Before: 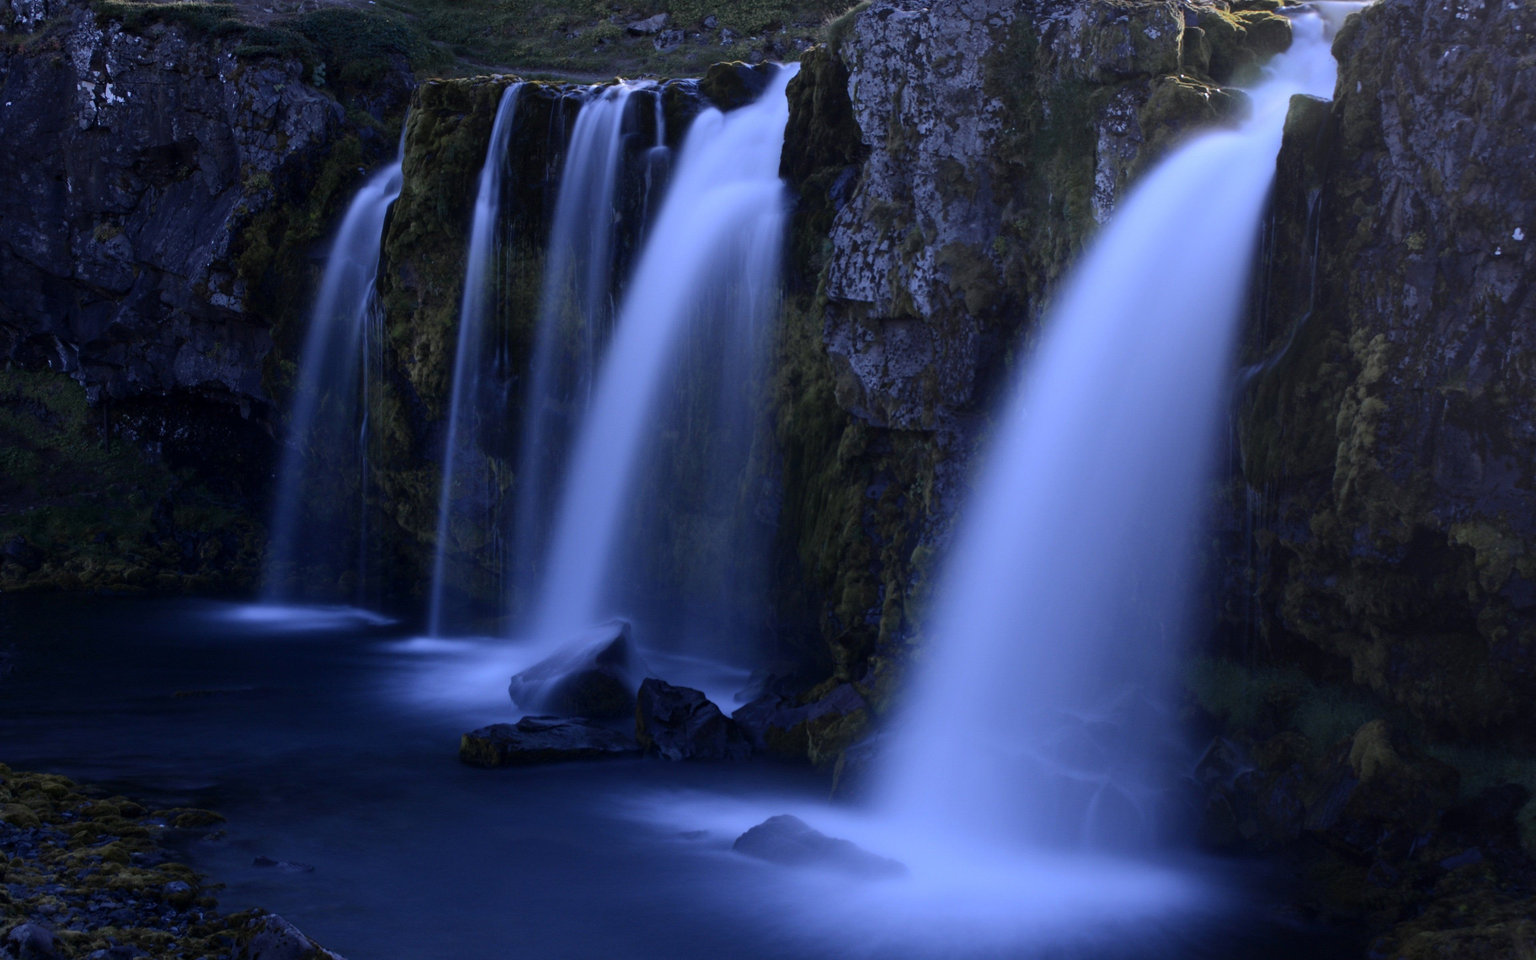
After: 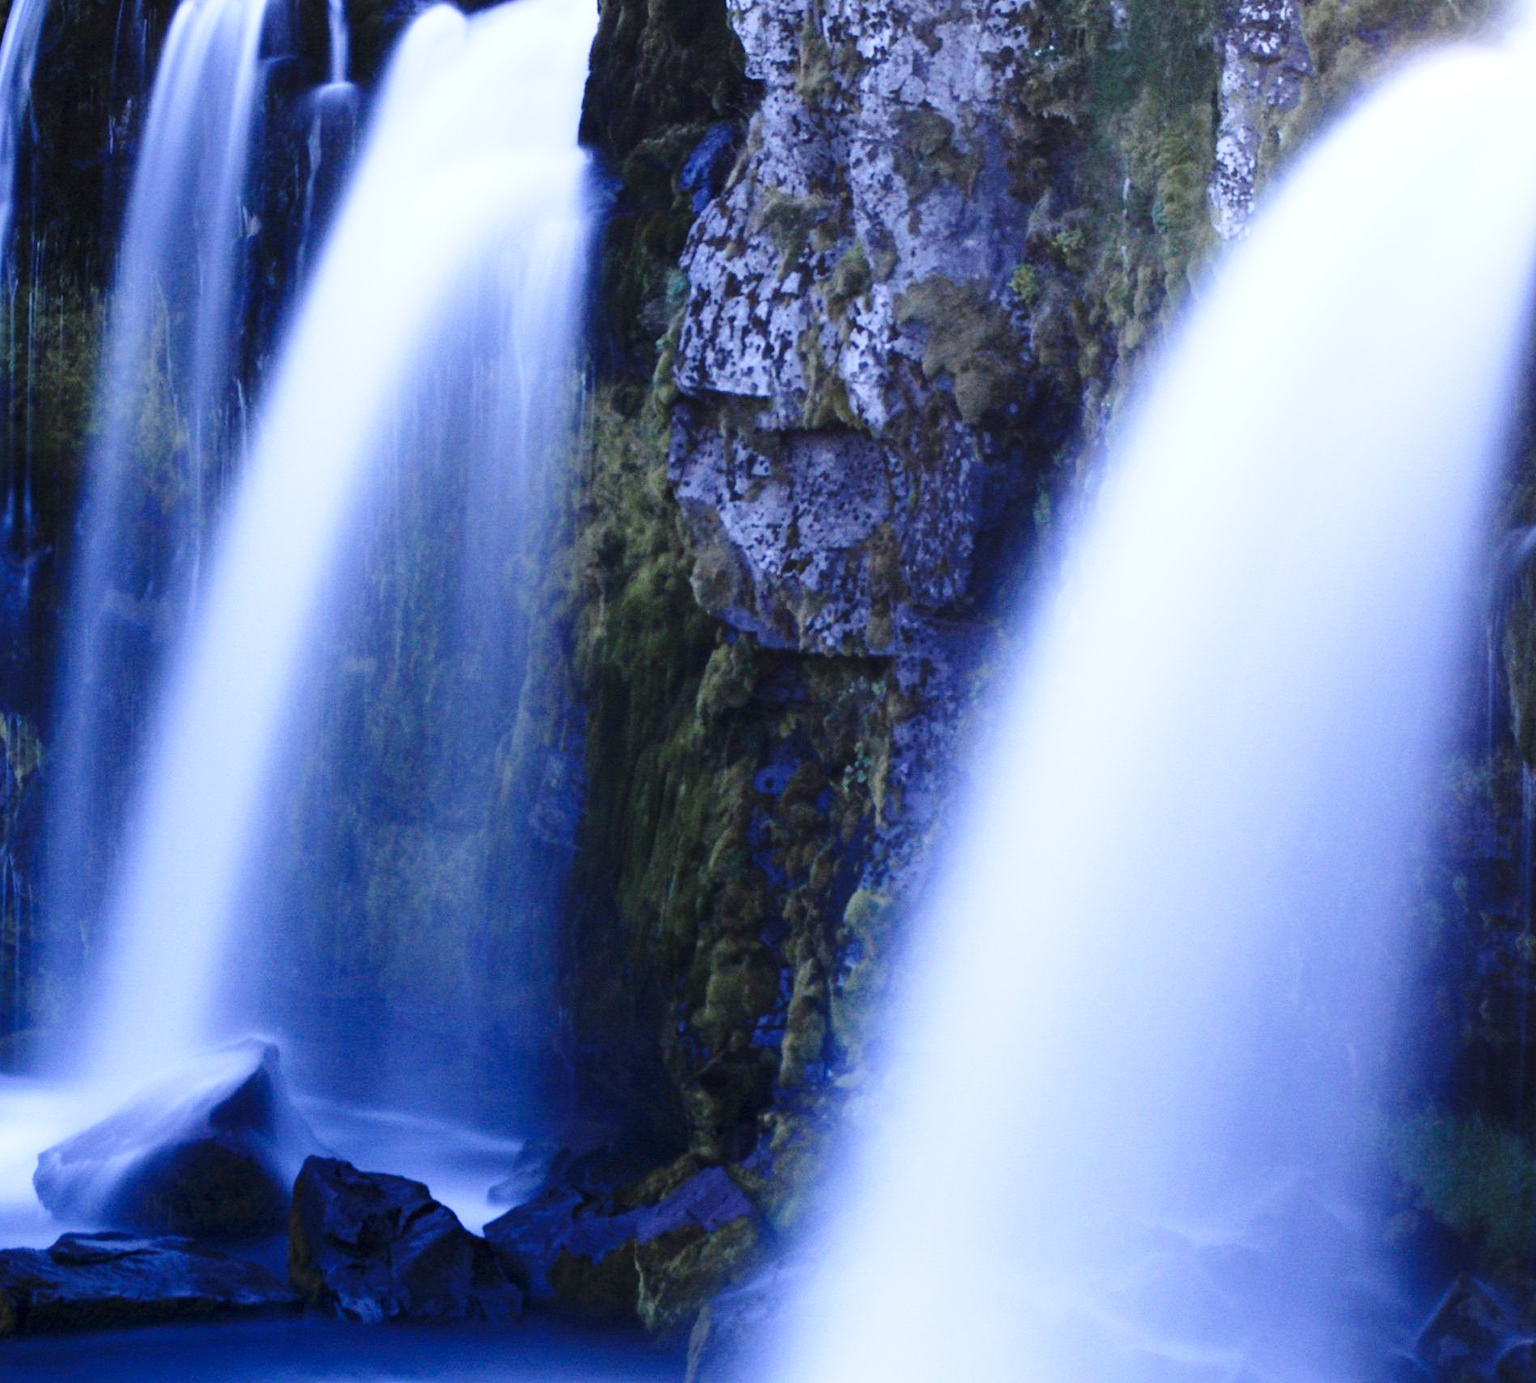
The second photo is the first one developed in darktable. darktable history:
crop: left 32.075%, top 10.976%, right 18.355%, bottom 17.596%
exposure: exposure 1.089 EV, compensate highlight preservation false
base curve: curves: ch0 [(0, 0) (0.028, 0.03) (0.121, 0.232) (0.46, 0.748) (0.859, 0.968) (1, 1)], preserve colors none
